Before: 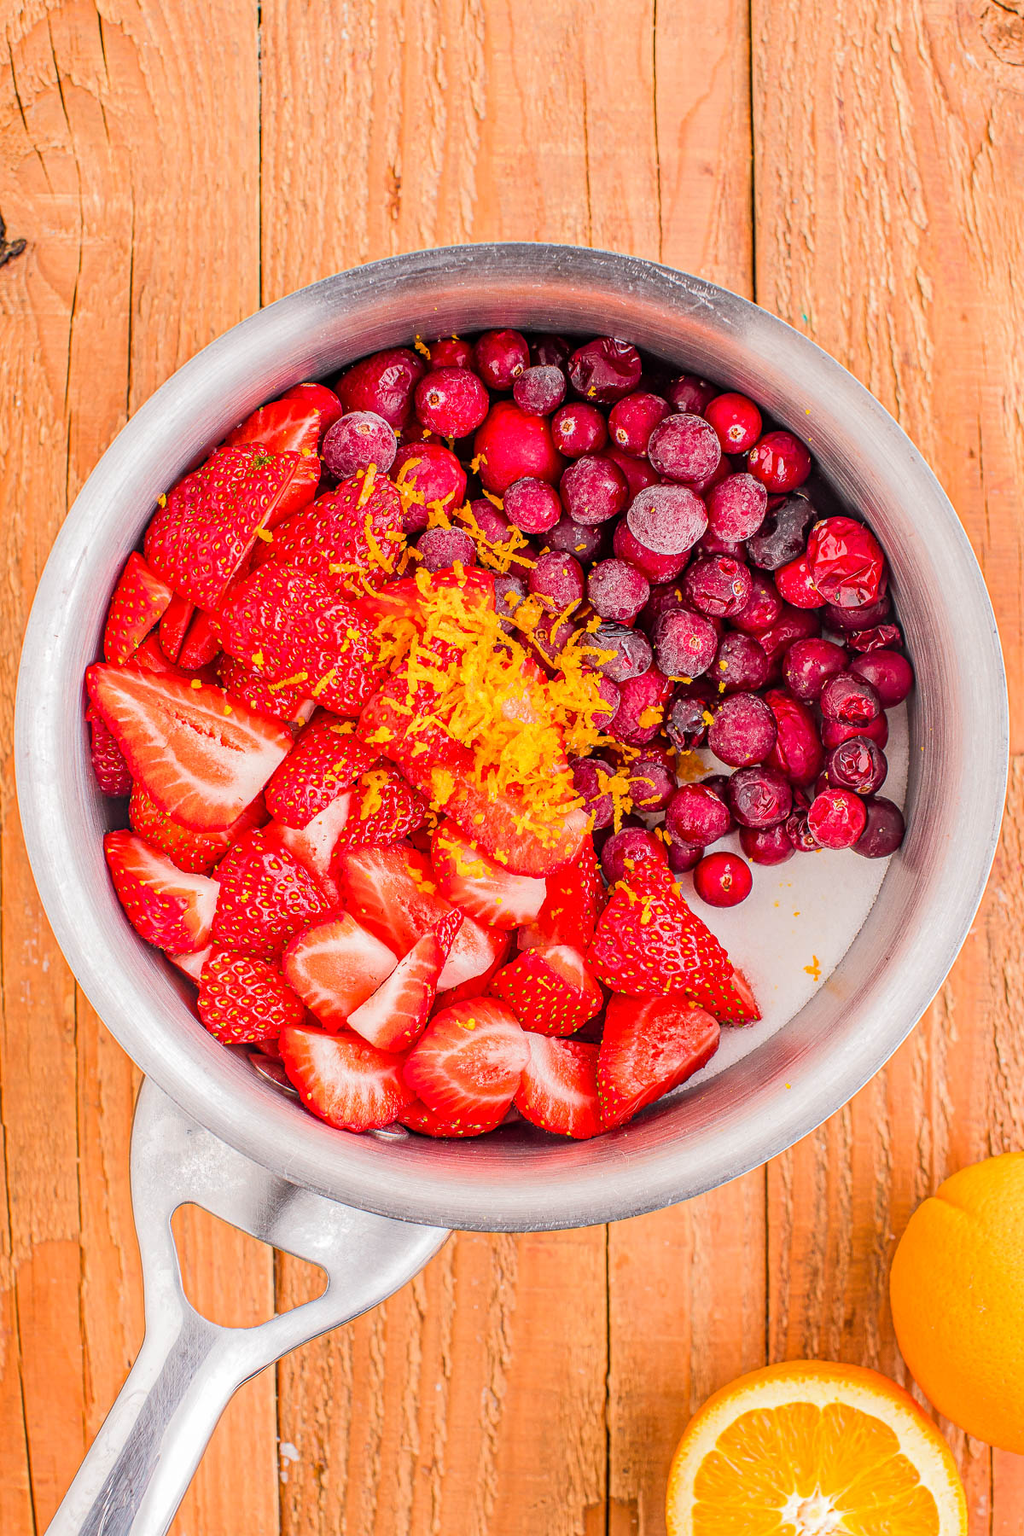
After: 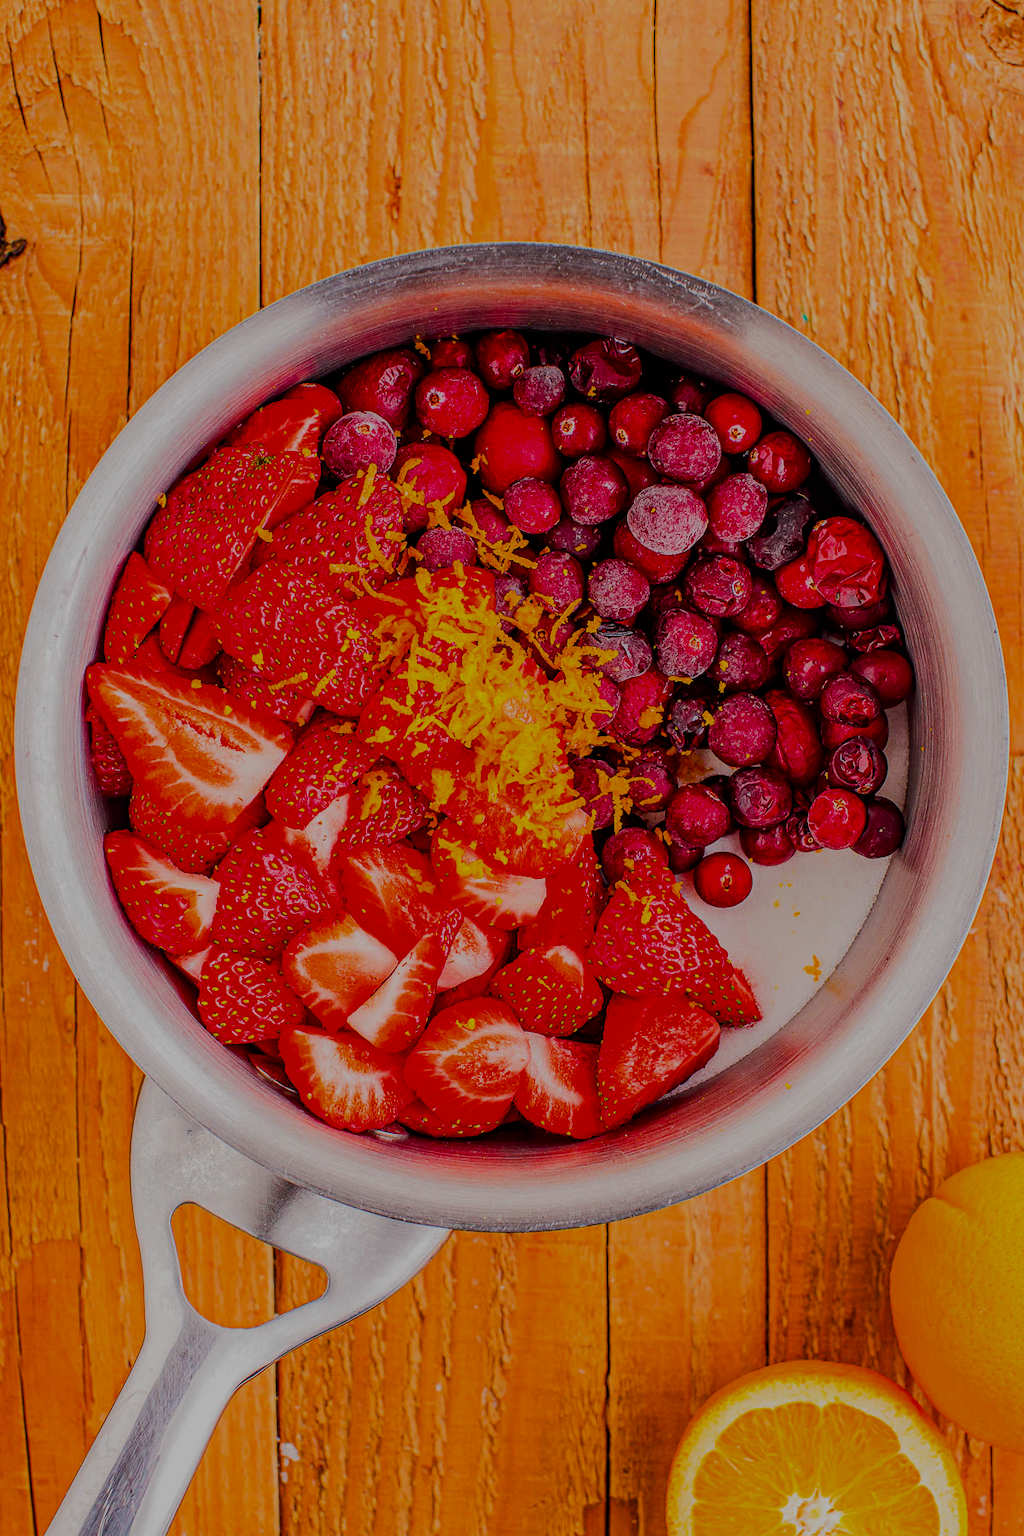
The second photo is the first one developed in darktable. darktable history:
color balance rgb: perceptual saturation grading › global saturation 25%, perceptual brilliance grading › mid-tones 10%, perceptual brilliance grading › shadows 15%, global vibrance 20%
base curve: curves: ch0 [(0, 0) (0.005, 0.002) (0.15, 0.3) (0.4, 0.7) (0.75, 0.95) (1, 1)], preserve colors none
exposure: exposure -2.446 EV, compensate highlight preservation false
